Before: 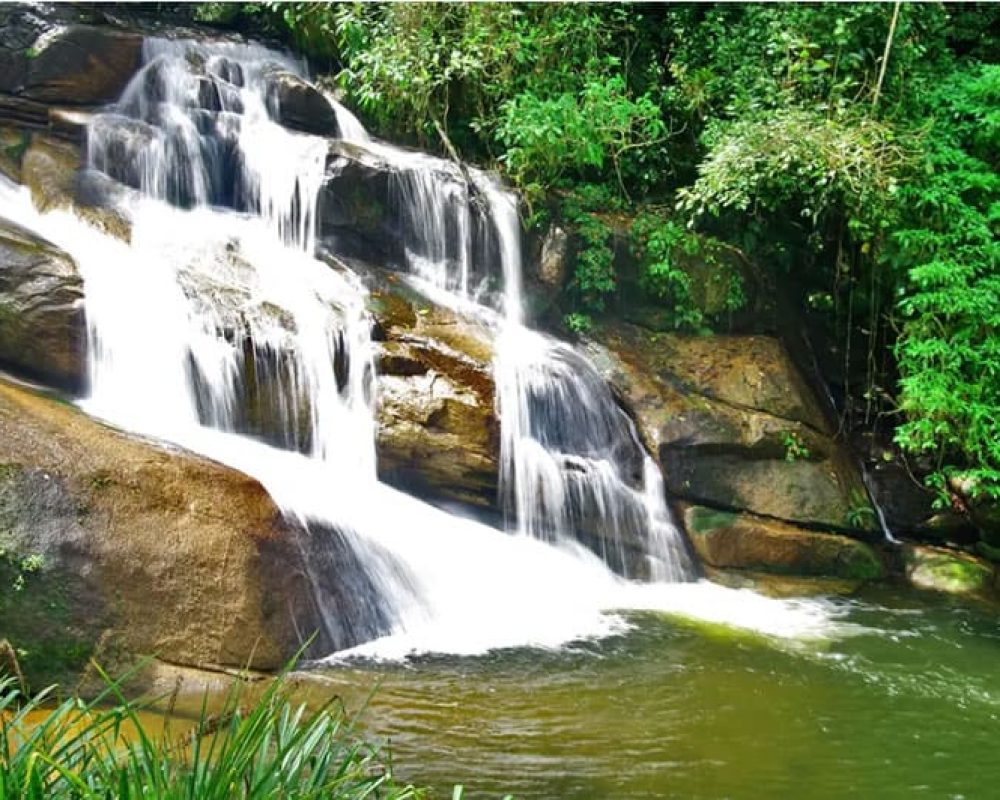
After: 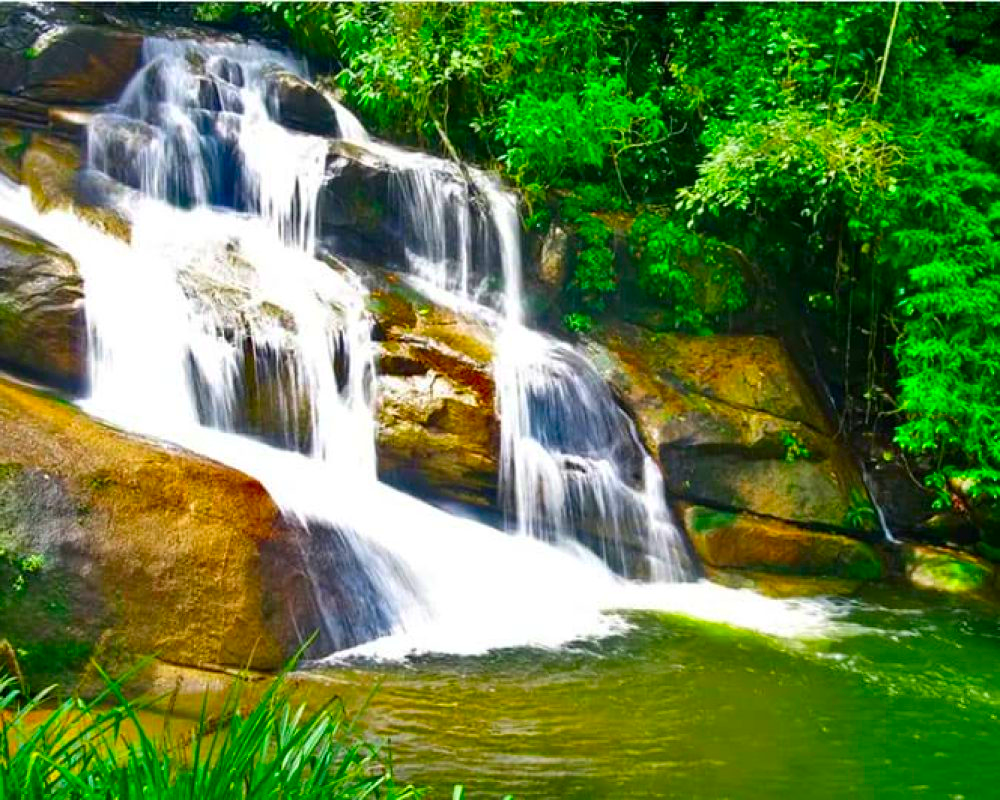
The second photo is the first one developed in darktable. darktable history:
color correction: highlights b* -0.036, saturation 2.17
